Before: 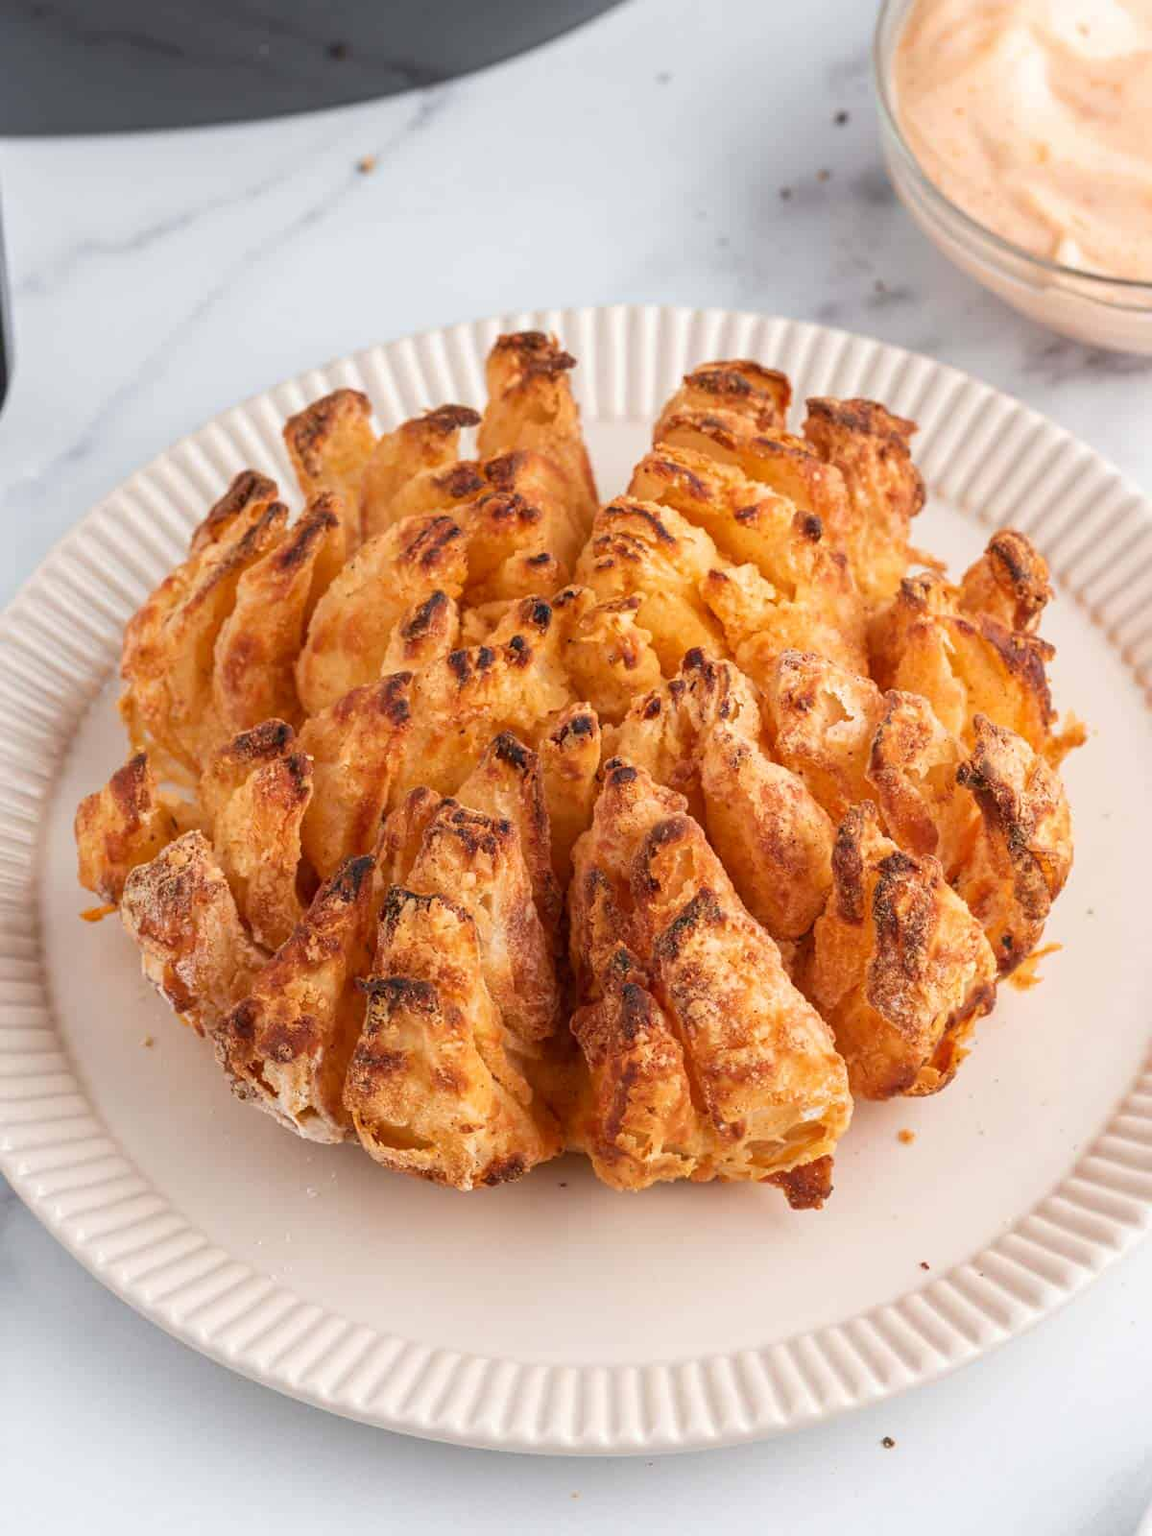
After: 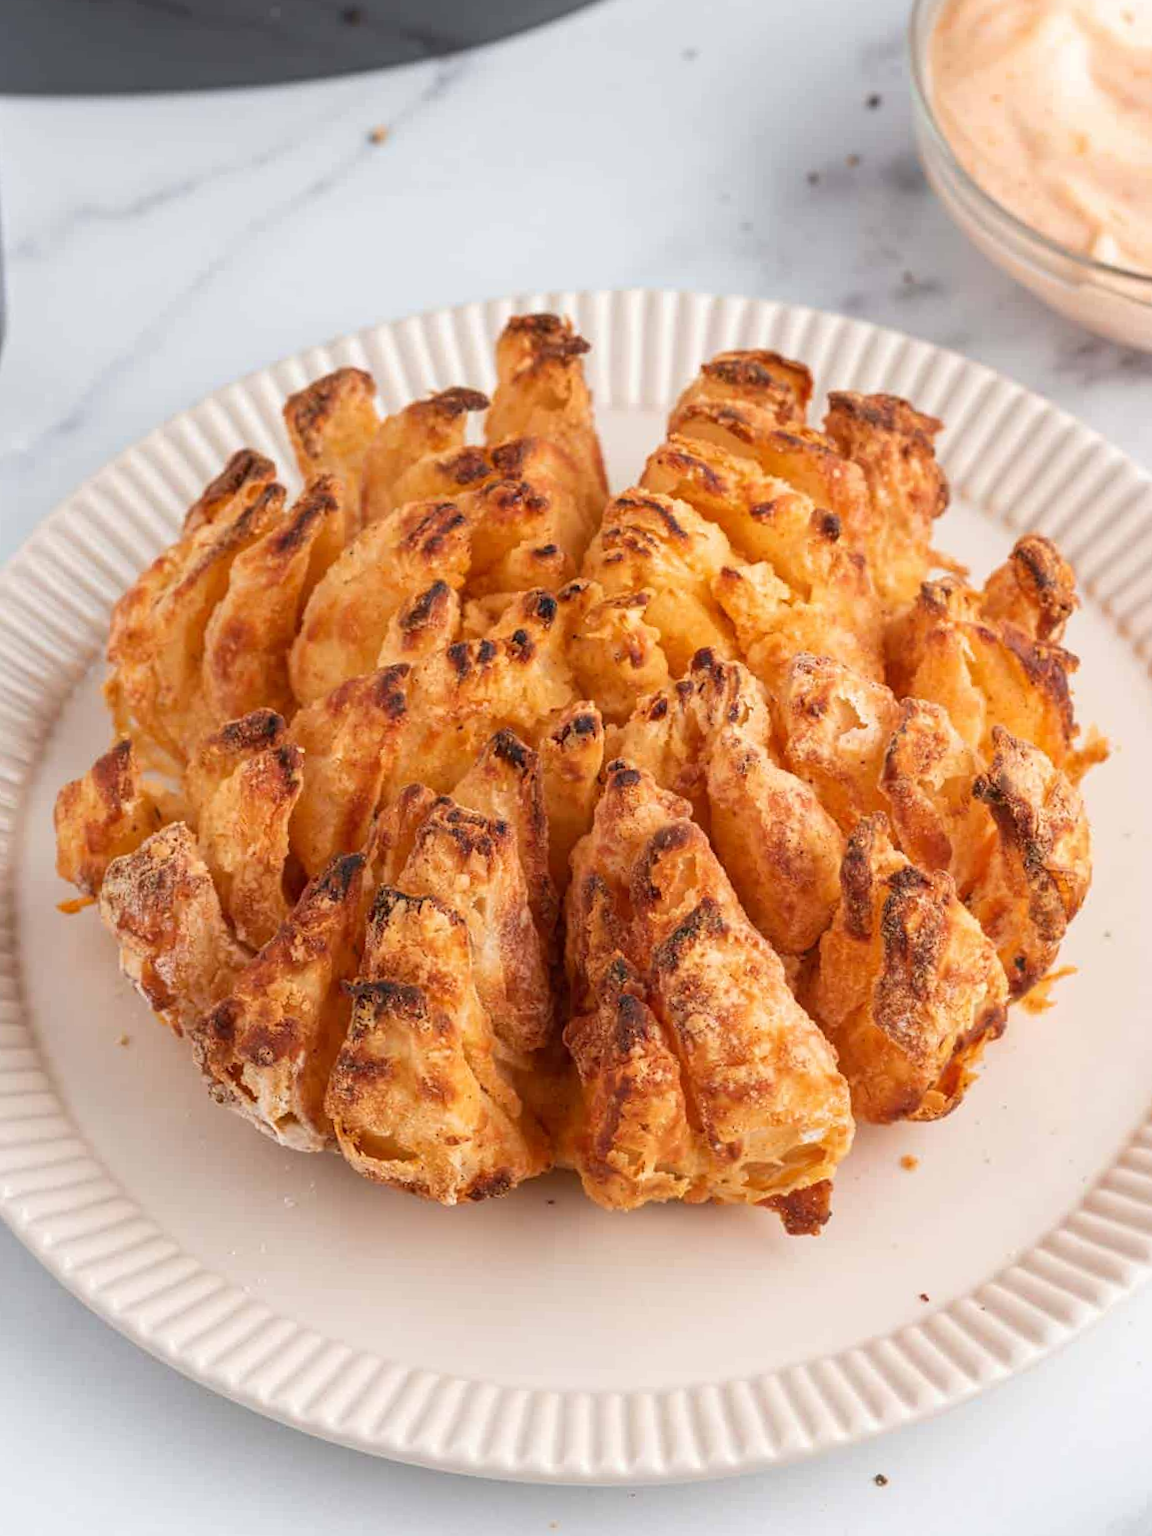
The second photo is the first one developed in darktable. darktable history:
crop and rotate: angle -1.72°
